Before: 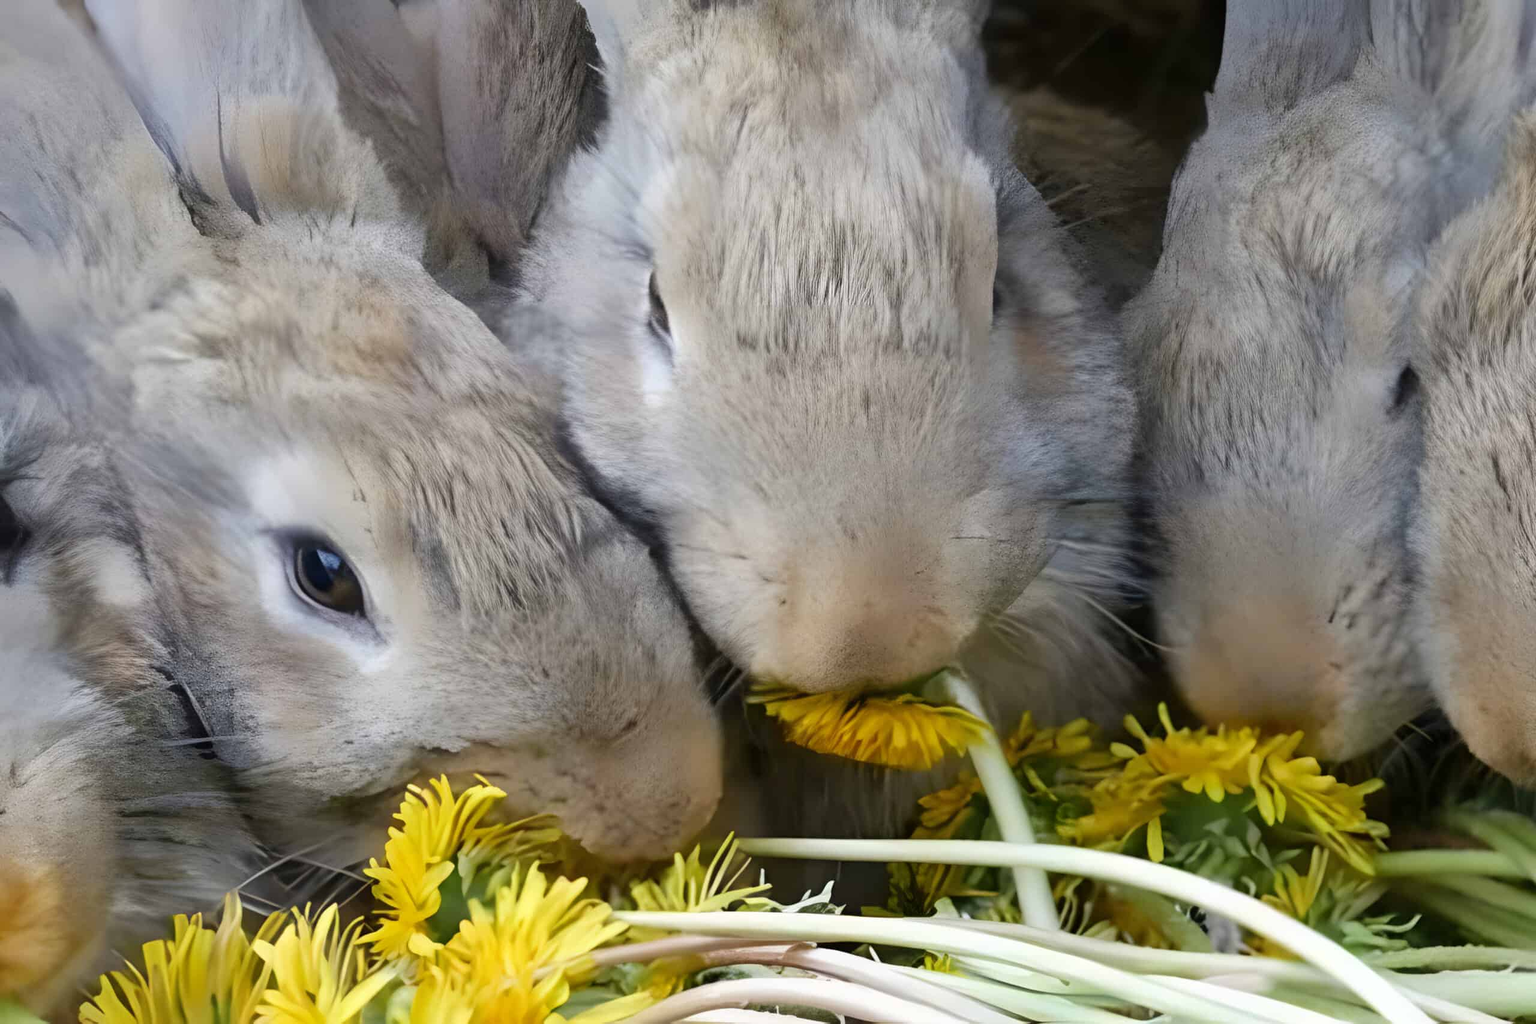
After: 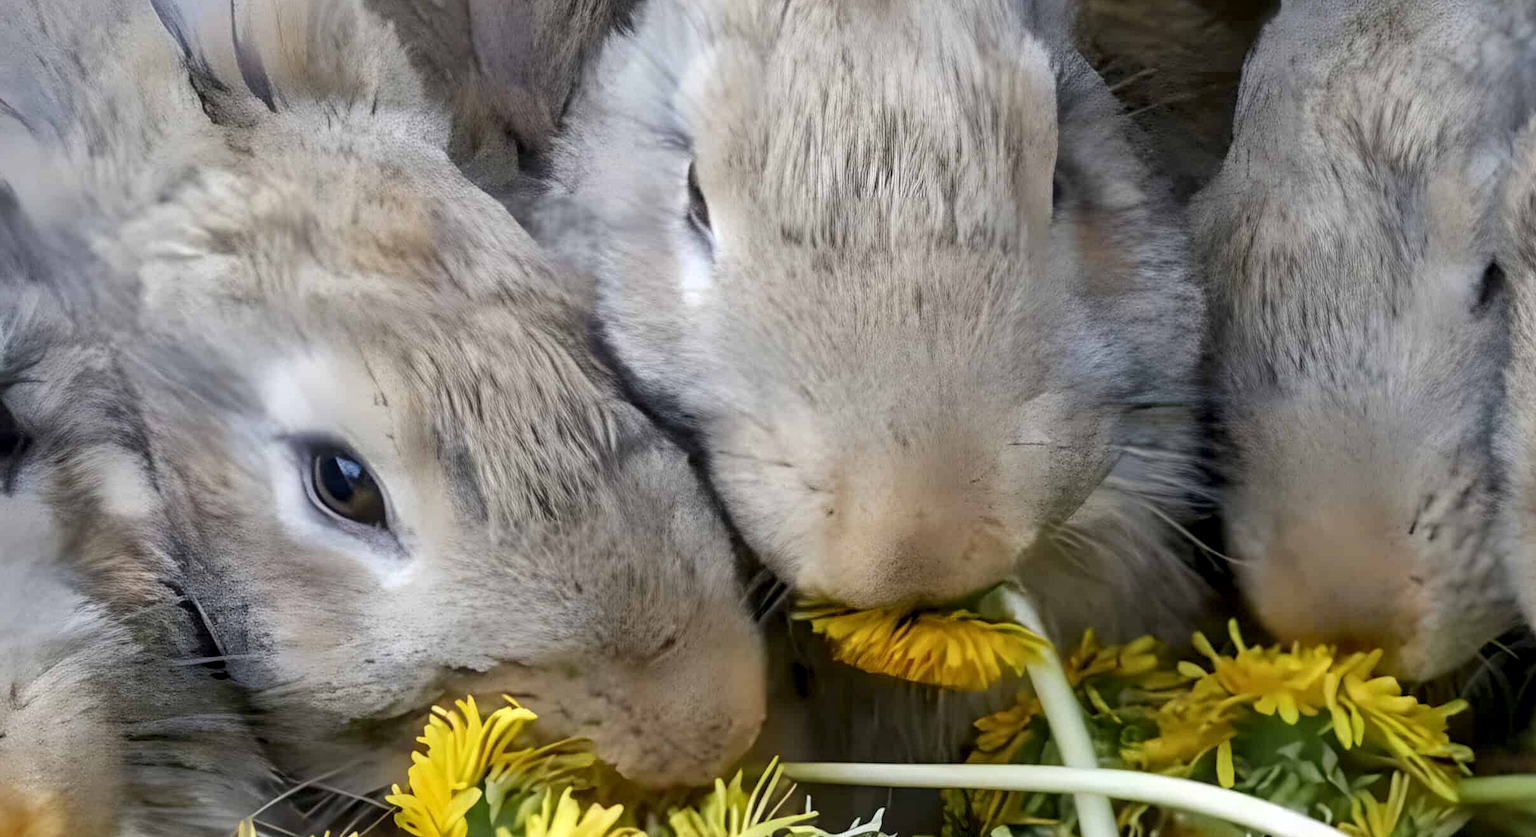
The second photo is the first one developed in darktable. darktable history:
crop and rotate: angle 0.03°, top 11.643%, right 5.651%, bottom 11.189%
local contrast: detail 130%
